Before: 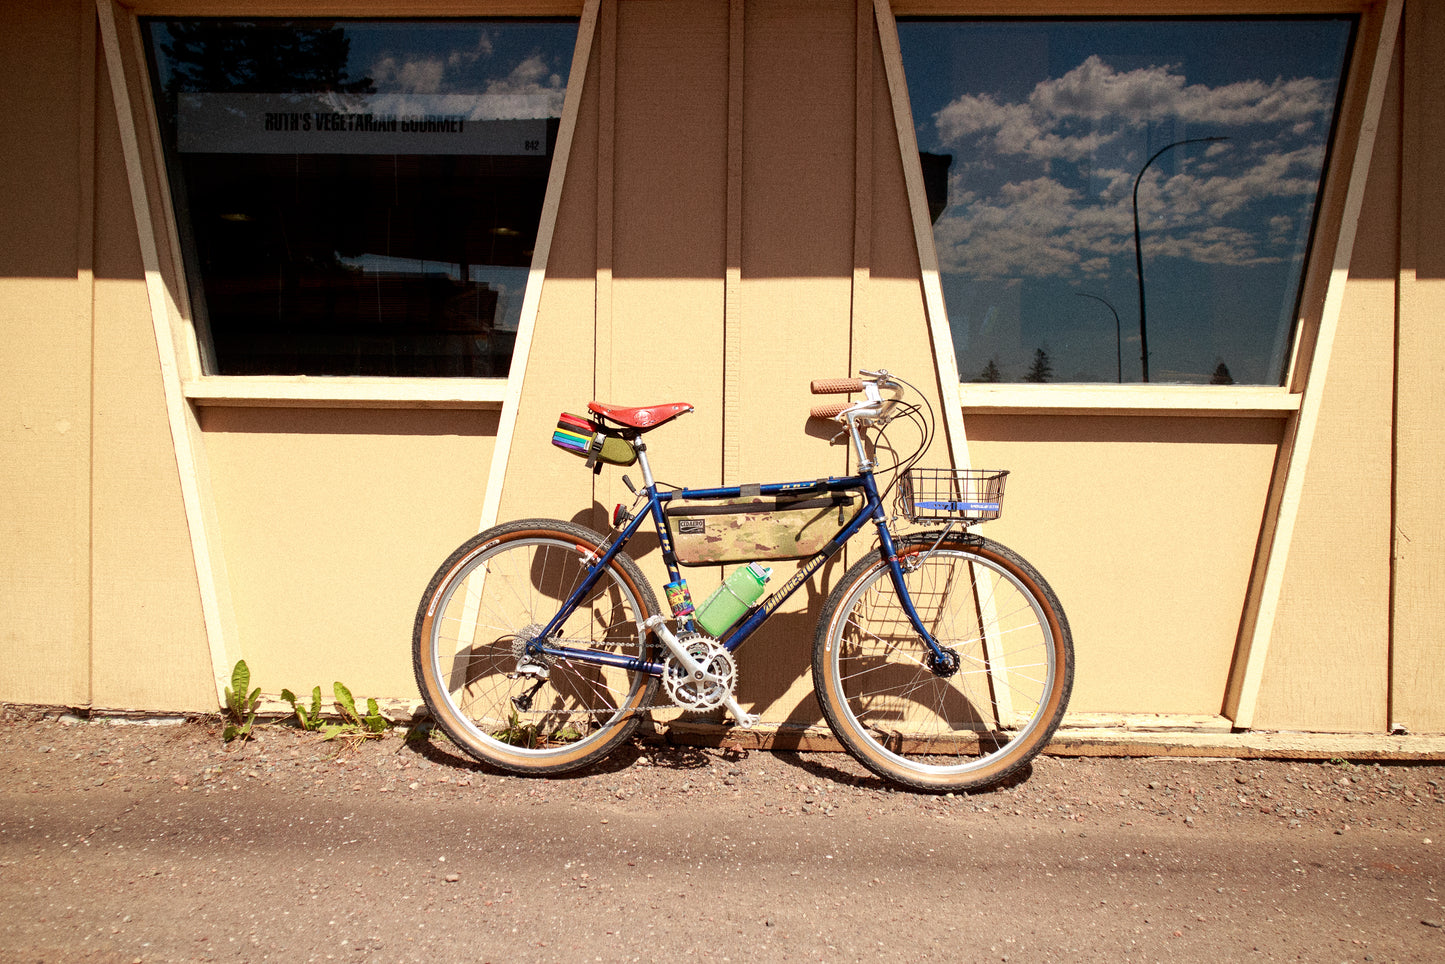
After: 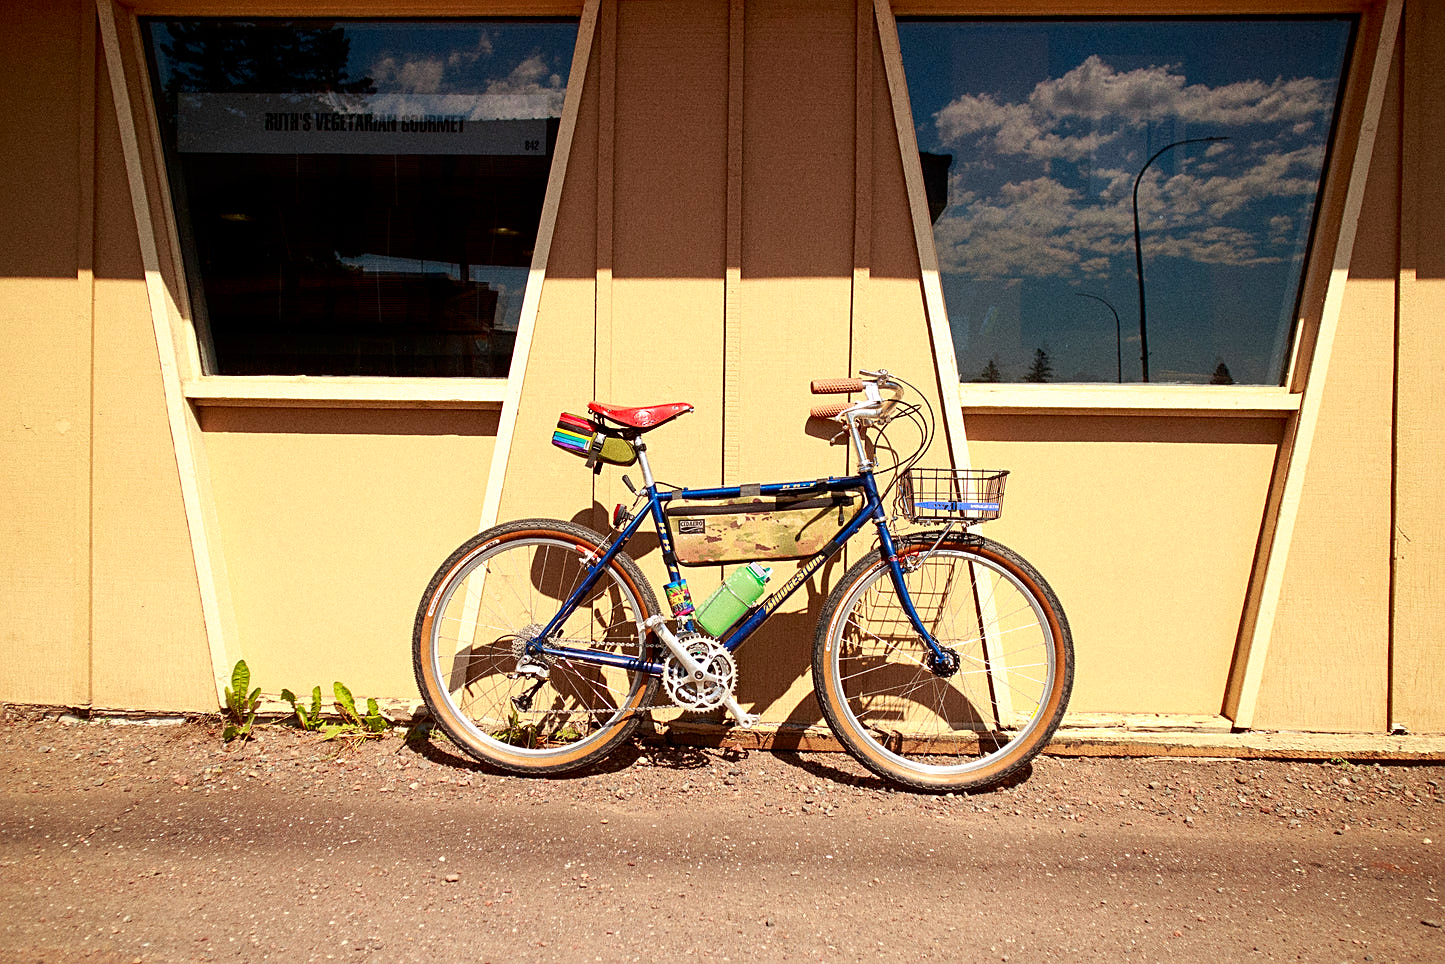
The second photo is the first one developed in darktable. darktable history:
sharpen: on, module defaults
contrast brightness saturation: contrast 0.092, saturation 0.284
